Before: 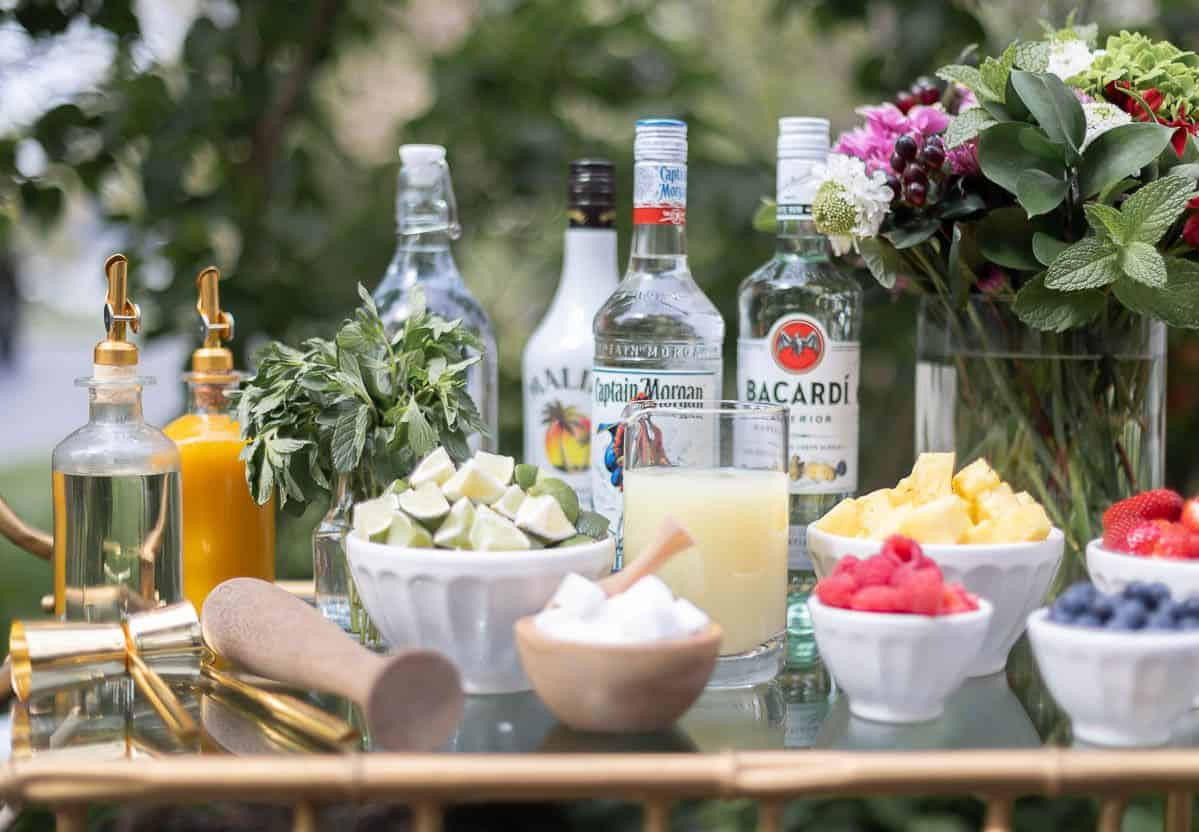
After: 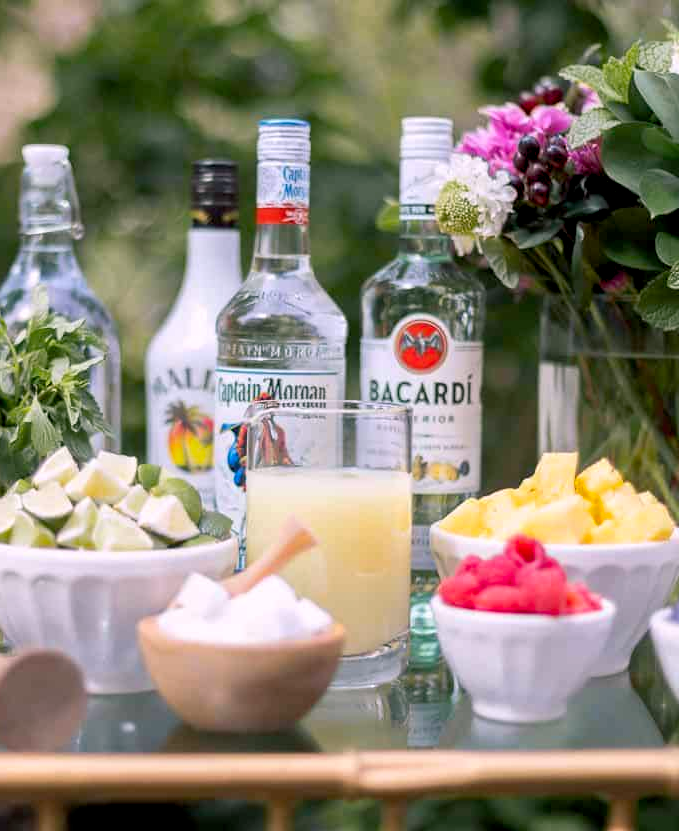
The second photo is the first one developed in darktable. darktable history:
tone equalizer: on, module defaults
color balance rgb: shadows lift › chroma 2%, shadows lift › hue 217.2°, power › chroma 0.25%, power › hue 60°, highlights gain › chroma 1.5%, highlights gain › hue 309.6°, global offset › luminance -0.5%, perceptual saturation grading › global saturation 15%, global vibrance 20%
crop: left 31.458%, top 0%, right 11.876%
